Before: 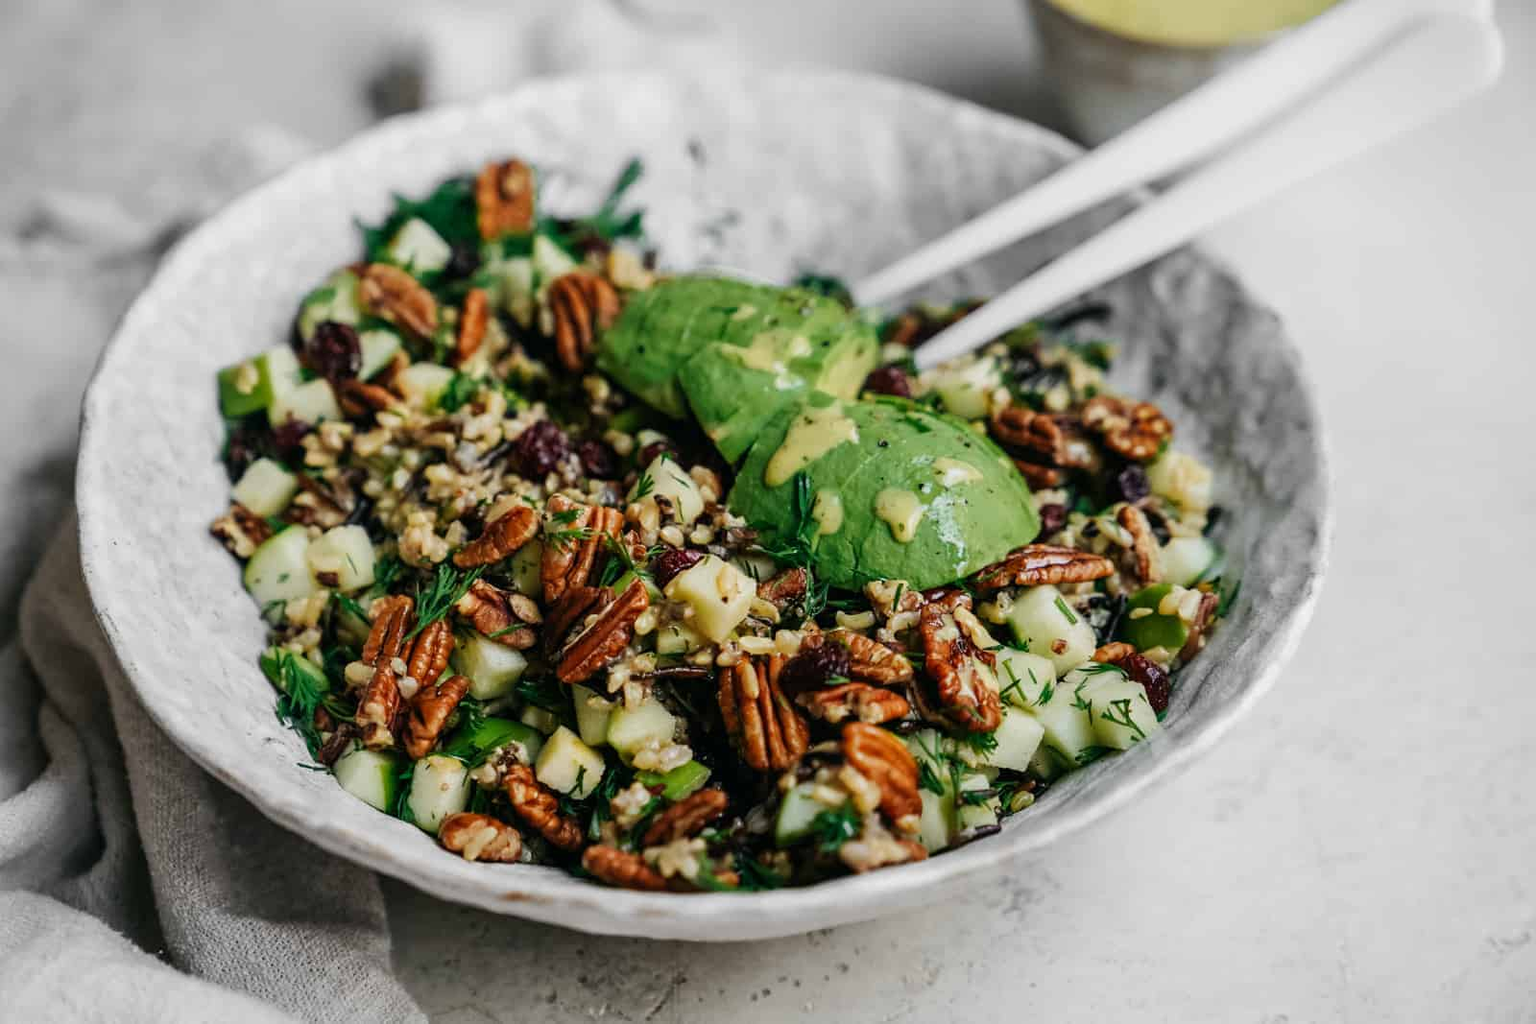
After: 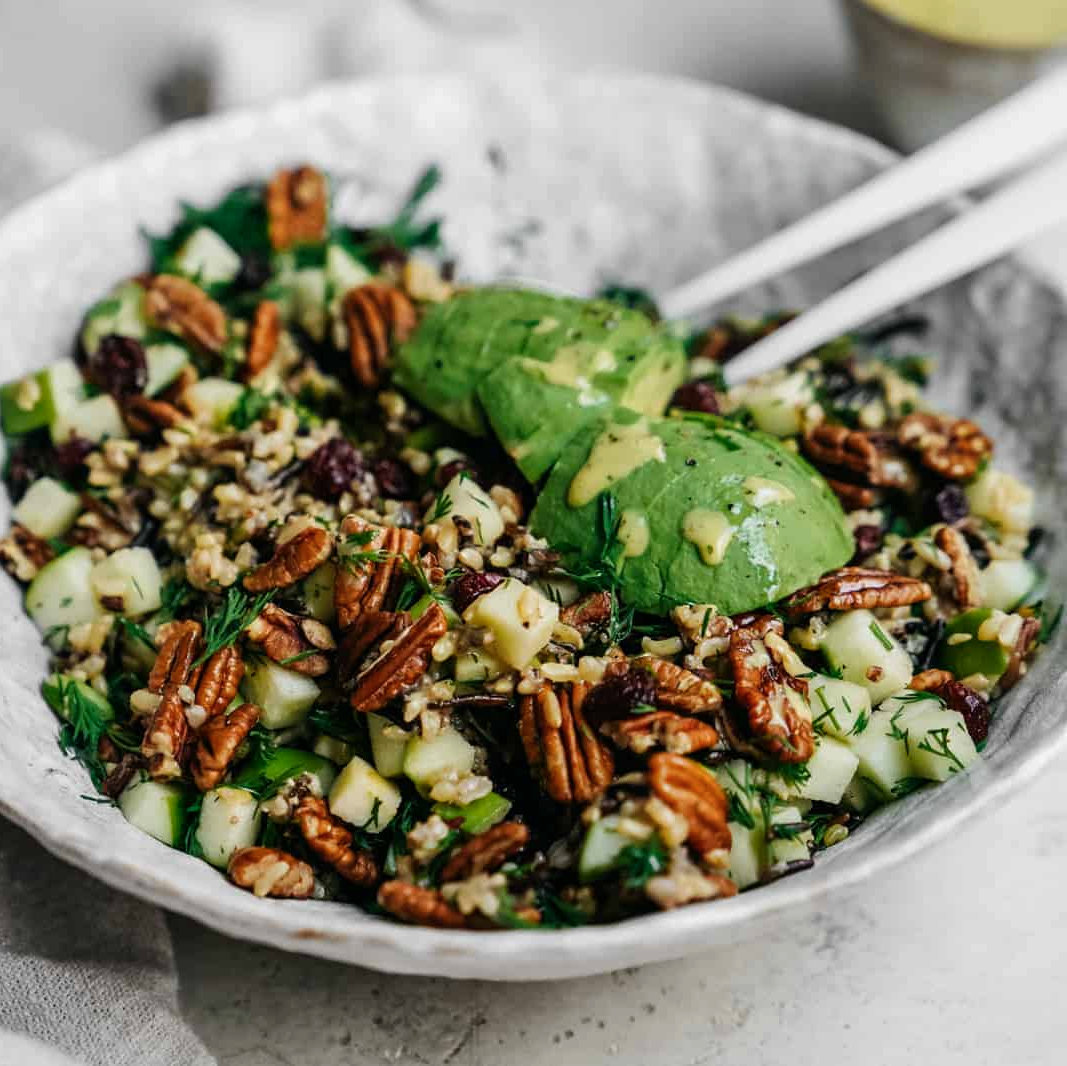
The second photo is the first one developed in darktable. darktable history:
crop and rotate: left 14.339%, right 18.955%
color balance rgb: perceptual saturation grading › global saturation 0.864%, global vibrance 11.515%, contrast 4.901%
